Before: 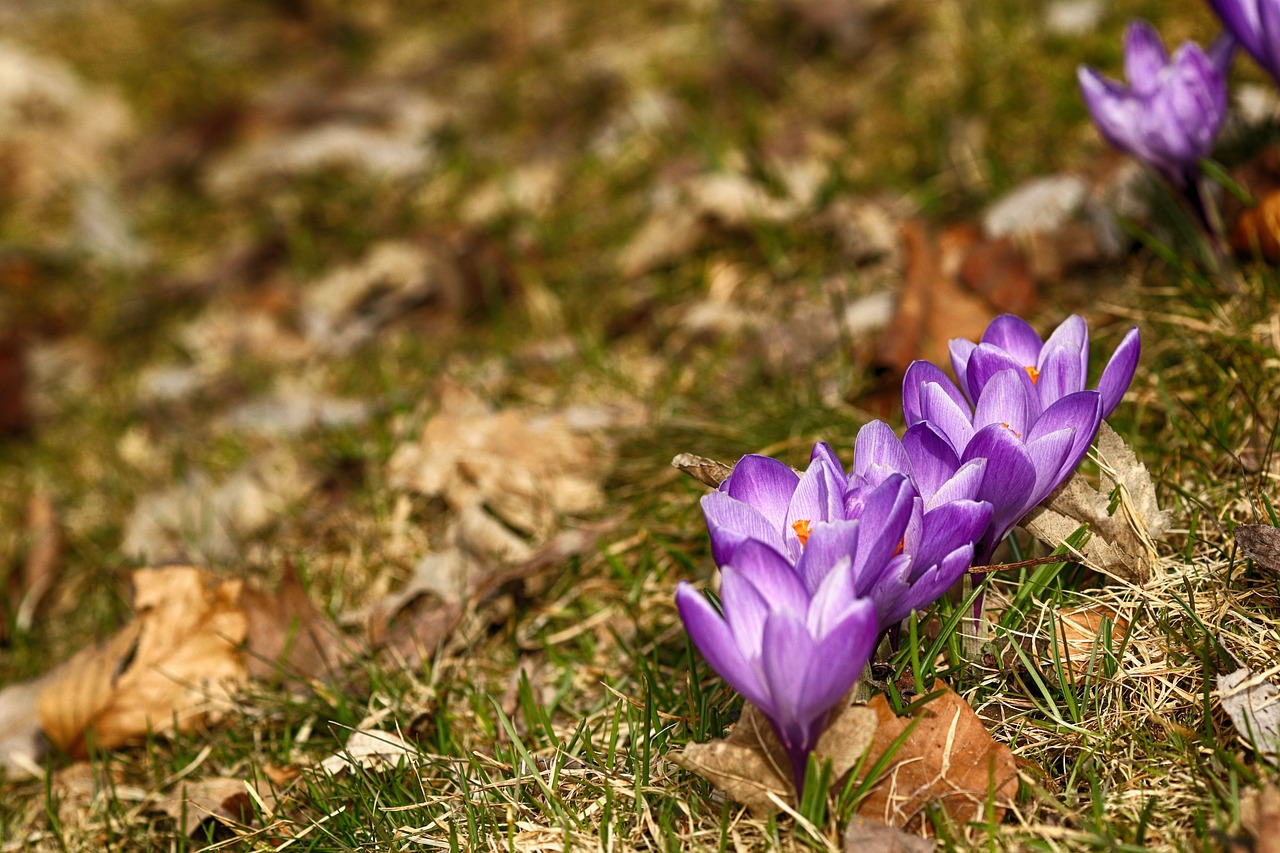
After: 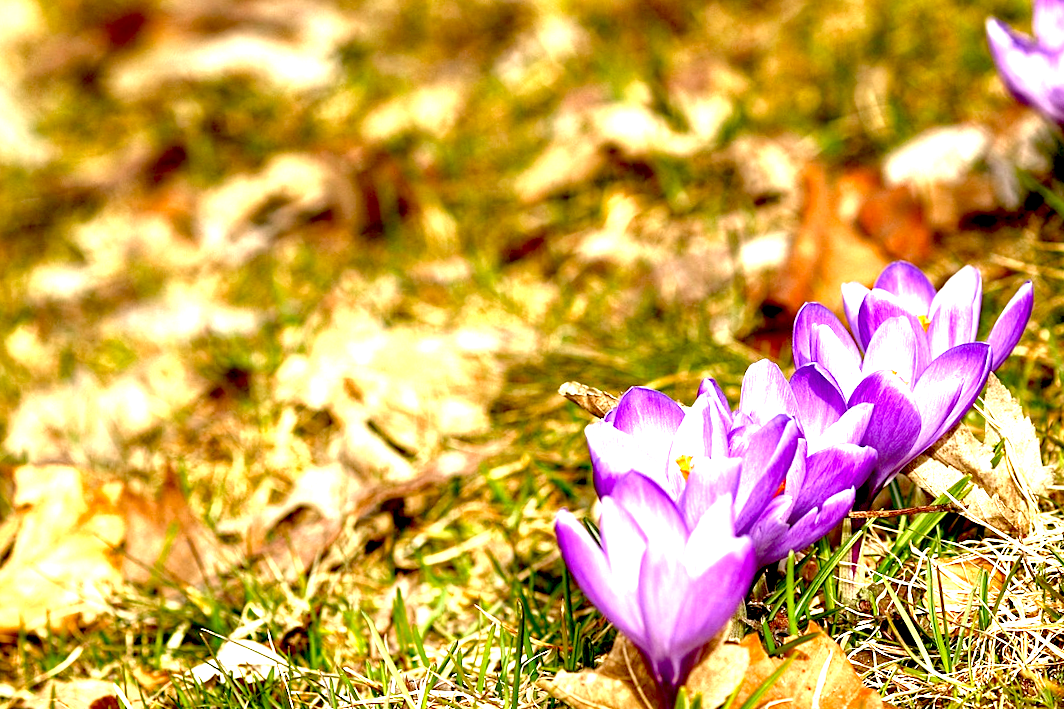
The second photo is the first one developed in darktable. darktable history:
crop and rotate: angle -3.27°, left 5.211%, top 5.211%, right 4.607%, bottom 4.607%
exposure: black level correction 0.016, exposure 1.774 EV, compensate highlight preservation false
